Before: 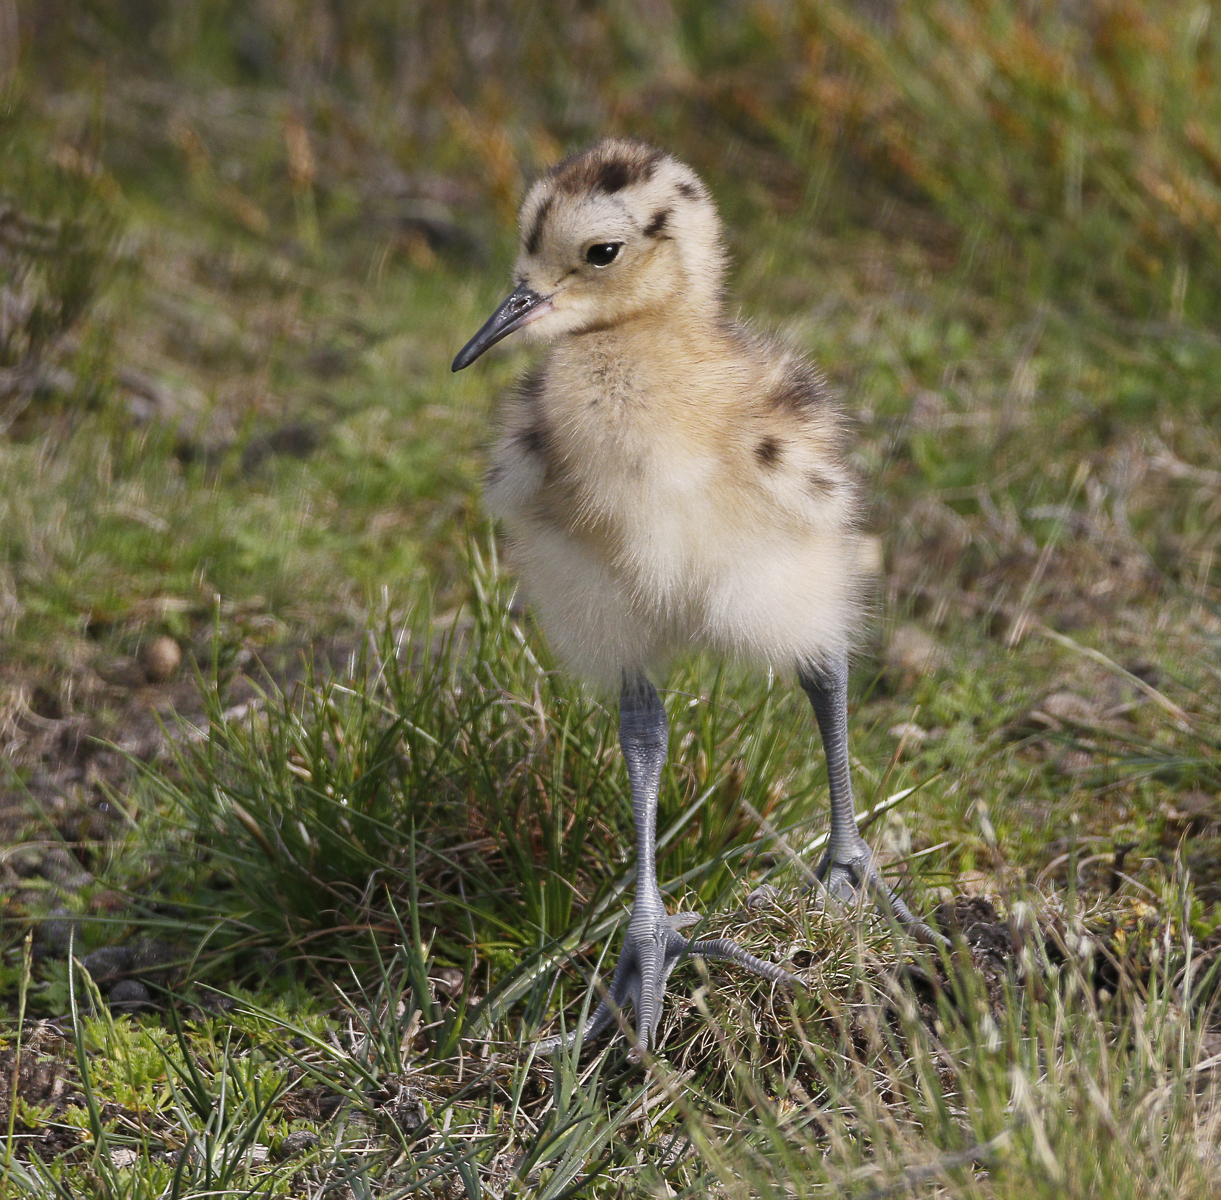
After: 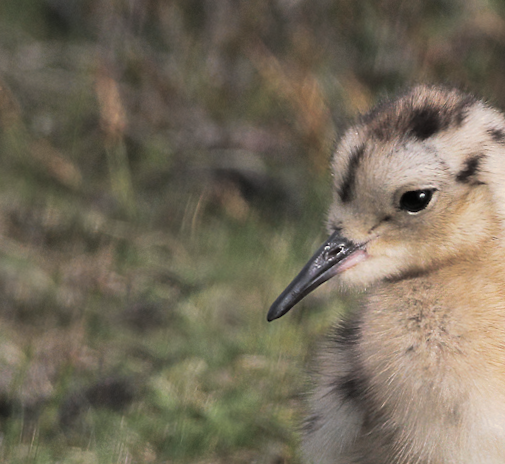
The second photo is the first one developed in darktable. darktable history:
split-toning: shadows › hue 43.2°, shadows › saturation 0, highlights › hue 50.4°, highlights › saturation 1
rotate and perspective: rotation -1.17°, automatic cropping off
crop: left 15.452%, top 5.459%, right 43.956%, bottom 56.62%
